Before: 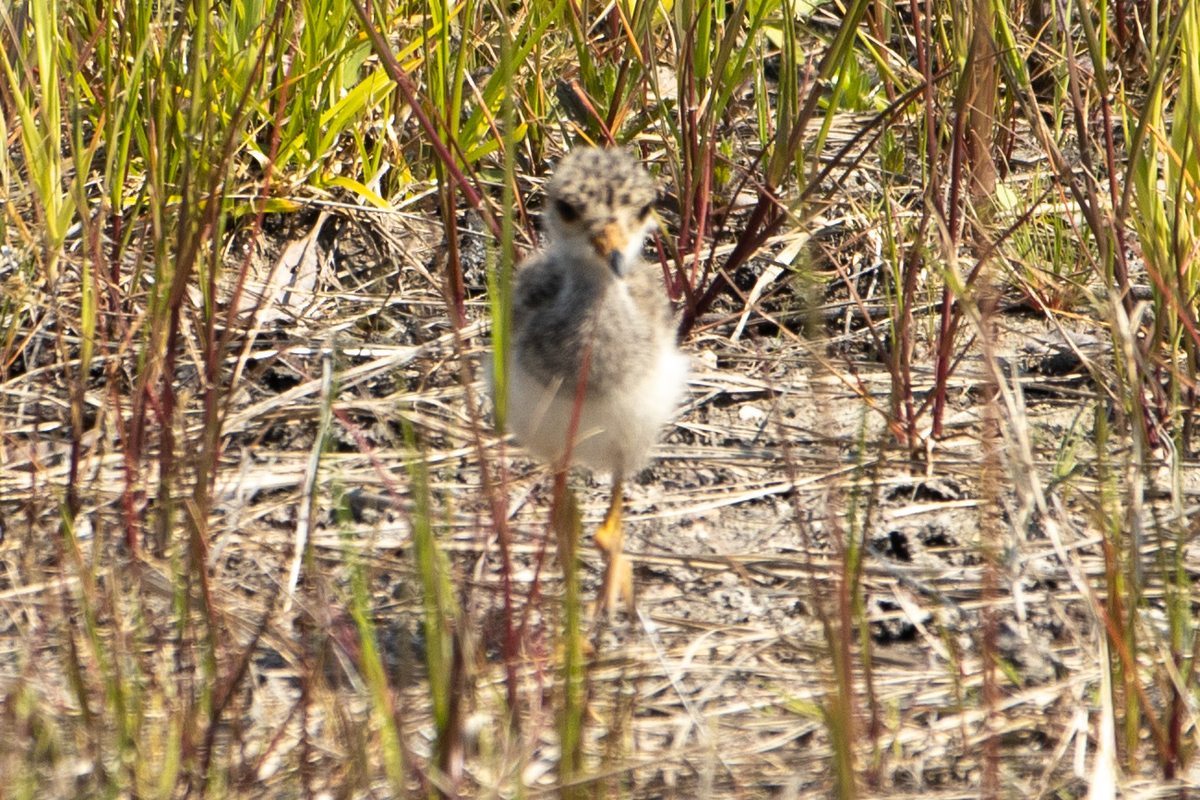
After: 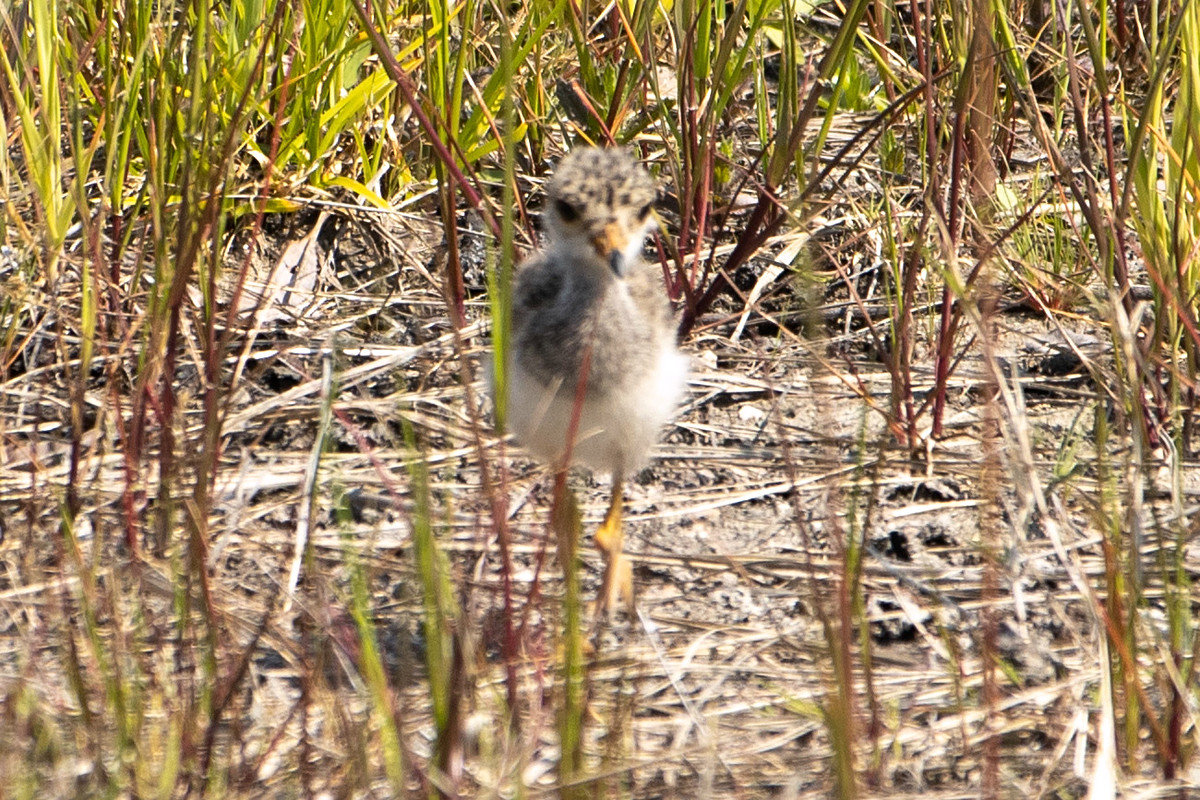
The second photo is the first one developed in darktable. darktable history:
white balance: red 1.009, blue 1.027
sharpen: amount 0.2
